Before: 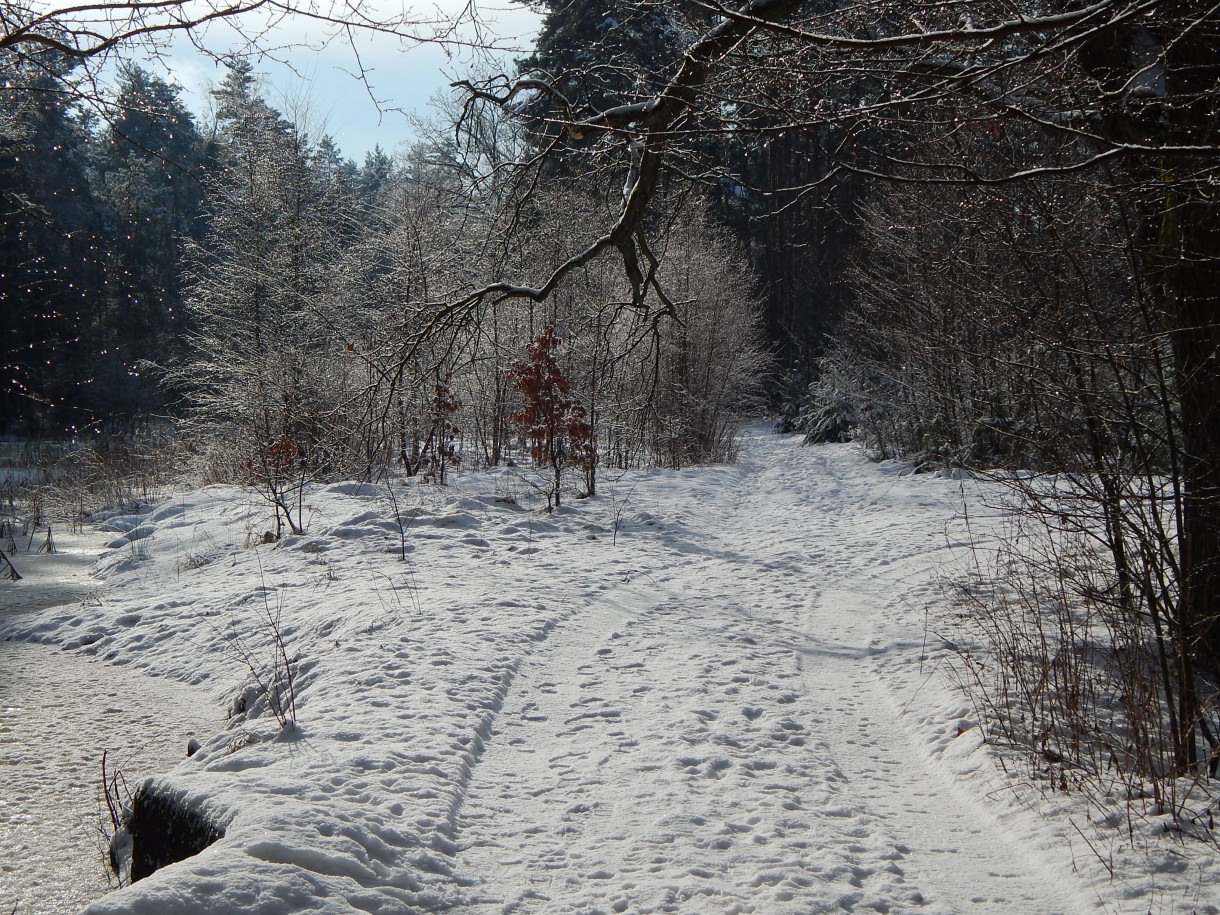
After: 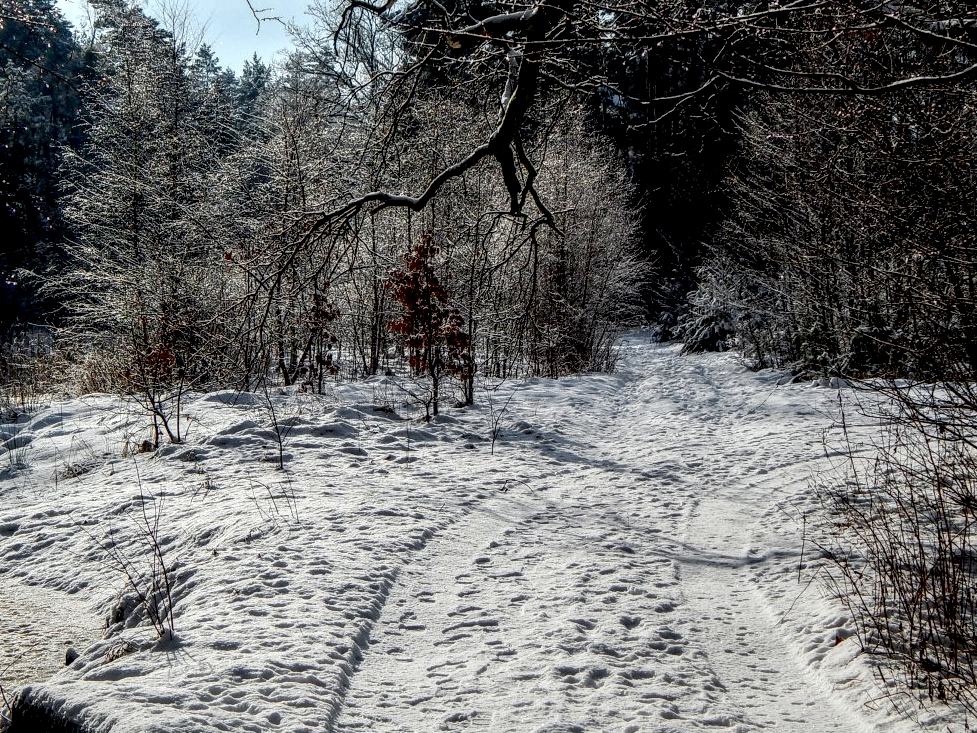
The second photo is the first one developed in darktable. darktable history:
crop and rotate: left 10.036%, top 9.962%, right 9.868%, bottom 9.899%
color zones: curves: ch0 [(0.224, 0.526) (0.75, 0.5)]; ch1 [(0.055, 0.526) (0.224, 0.761) (0.377, 0.526) (0.75, 0.5)]
tone equalizer: on, module defaults
local contrast: highlights 18%, detail 185%
exposure: black level correction 0.011, compensate highlight preservation false
